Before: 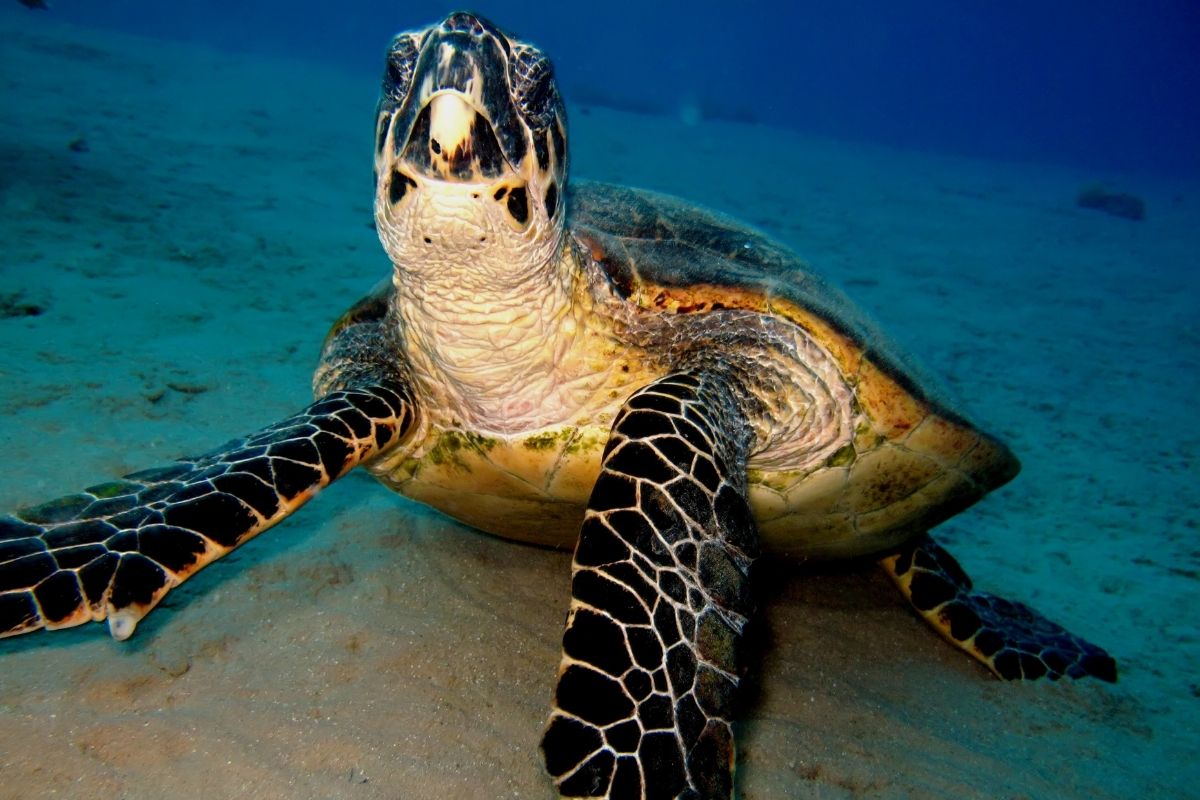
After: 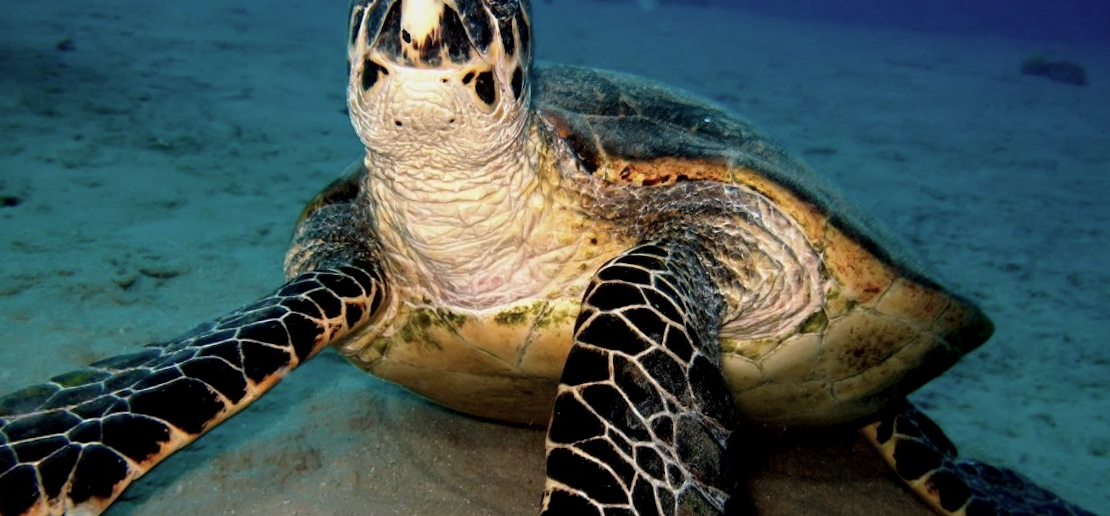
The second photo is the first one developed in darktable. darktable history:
crop: top 11.166%, bottom 22.168%
rotate and perspective: rotation -1.68°, lens shift (vertical) -0.146, crop left 0.049, crop right 0.912, crop top 0.032, crop bottom 0.96
local contrast: mode bilateral grid, contrast 20, coarseness 50, detail 120%, midtone range 0.2
color correction: saturation 0.8
